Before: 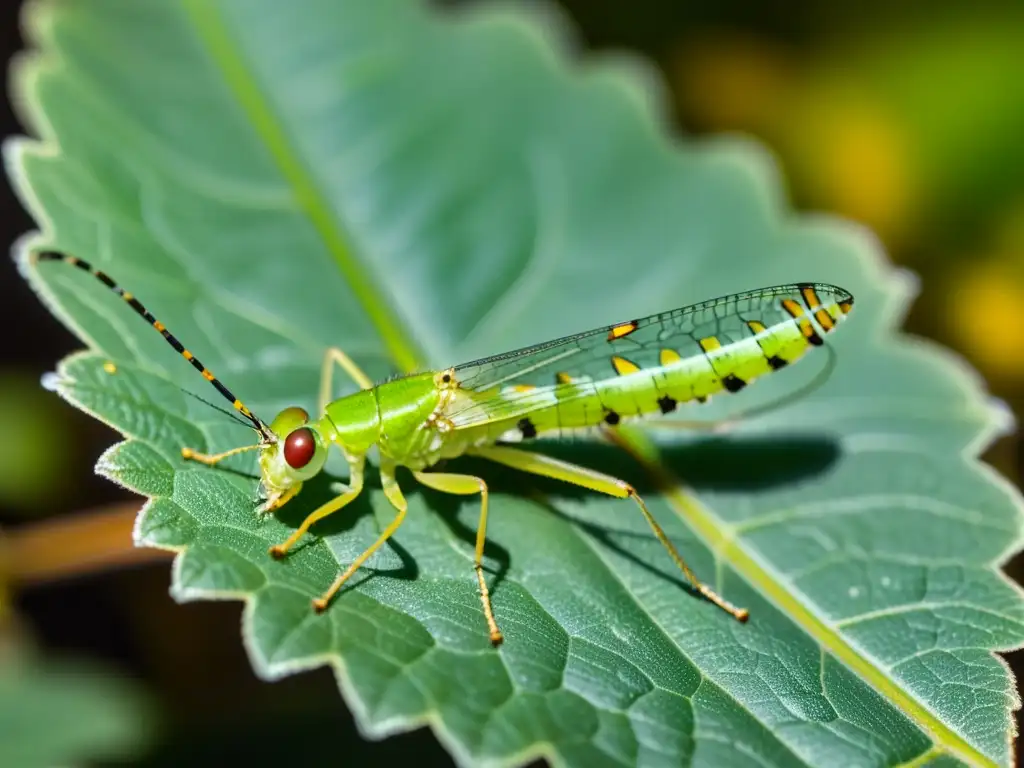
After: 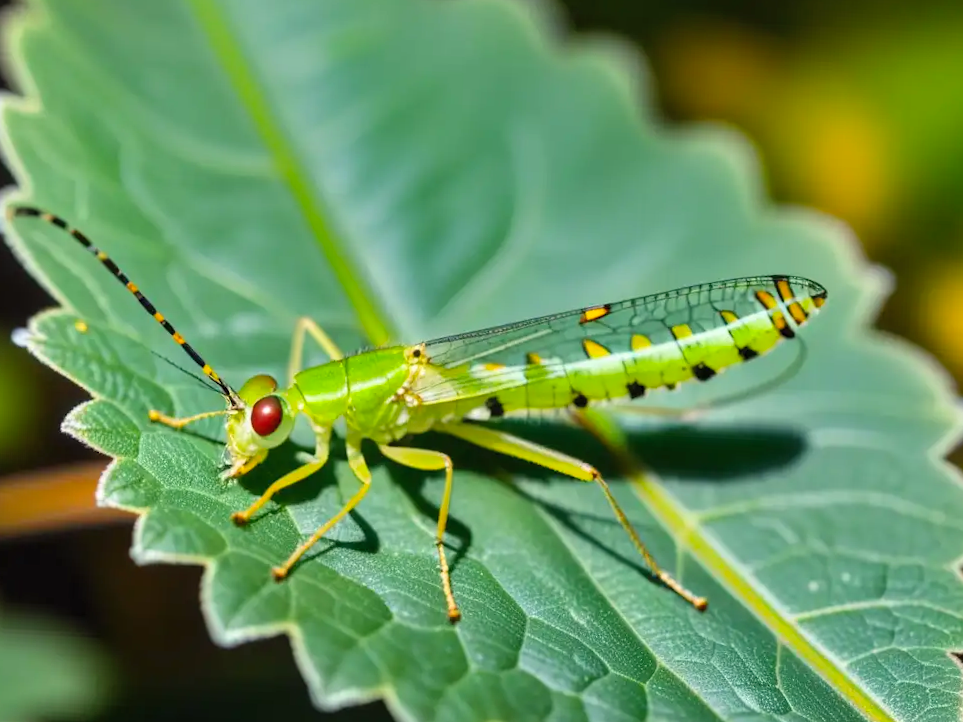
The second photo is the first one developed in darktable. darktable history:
contrast brightness saturation: contrast 0.031, brightness 0.059, saturation 0.135
color balance rgb: highlights gain › luminance 0.472%, highlights gain › chroma 0.482%, highlights gain › hue 43.97°, linear chroma grading › global chroma -15.222%, perceptual saturation grading › global saturation 19.925%
crop and rotate: angle -2.75°
